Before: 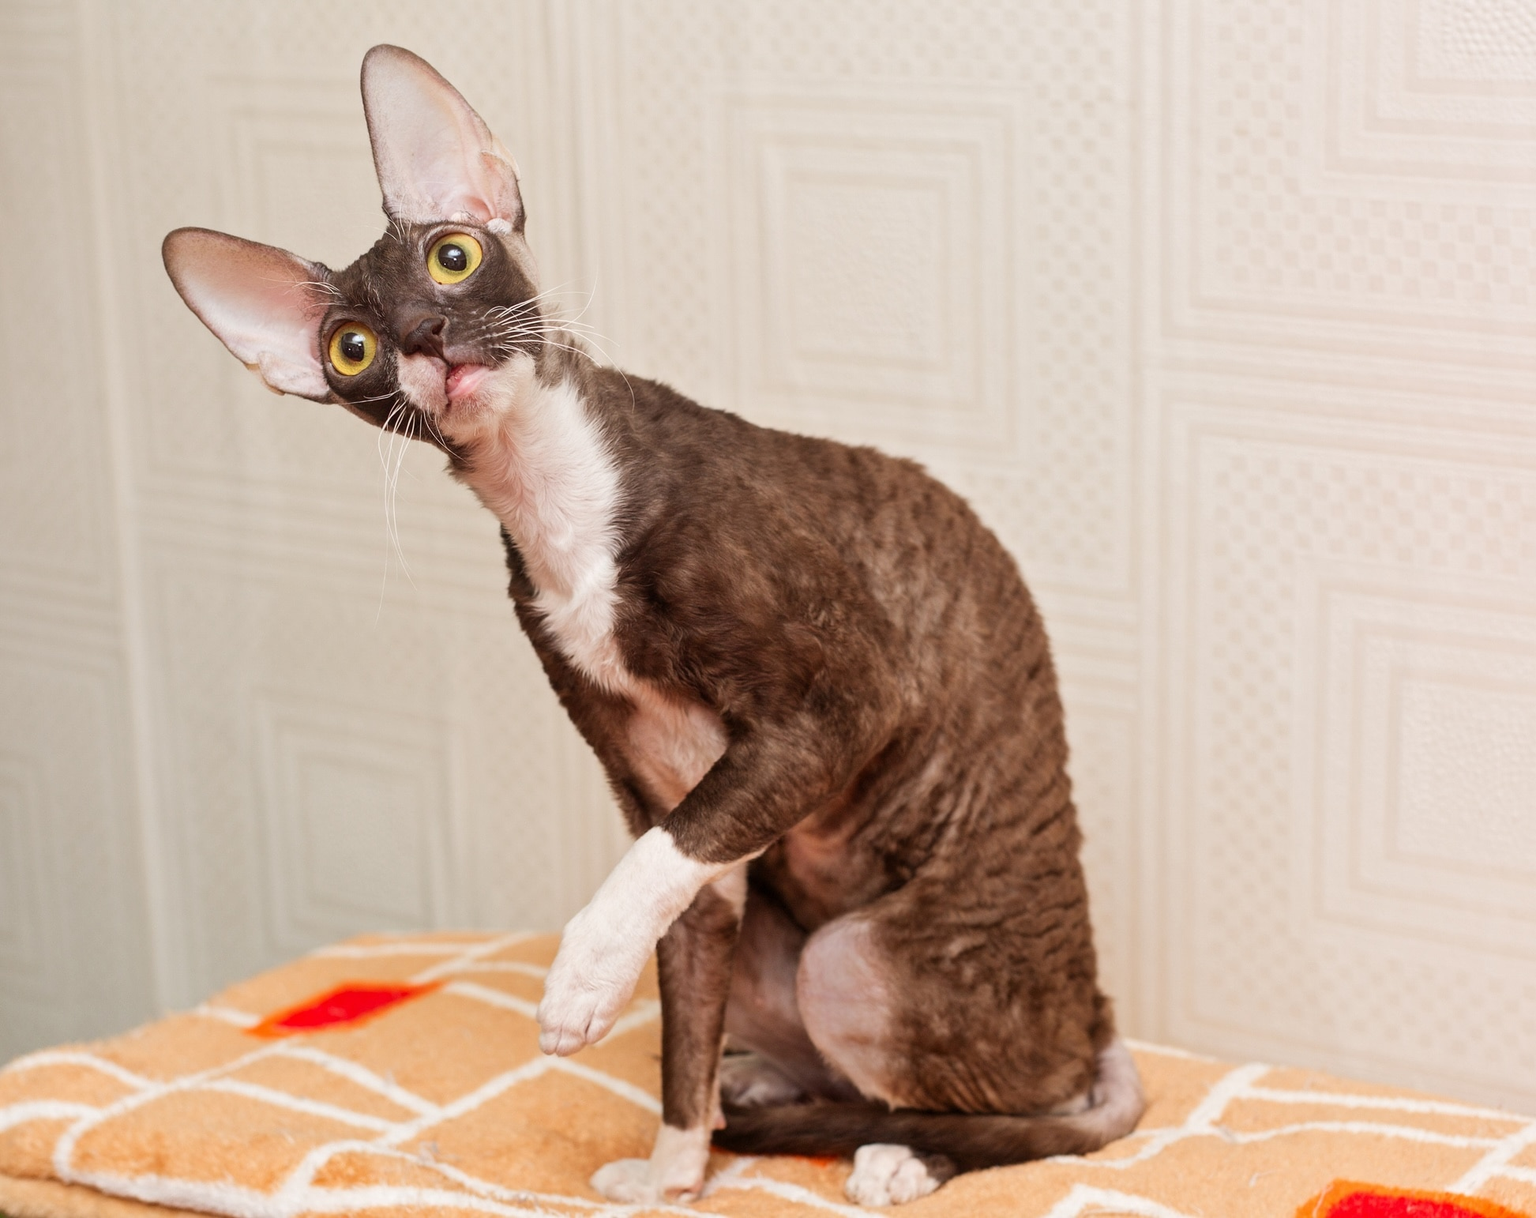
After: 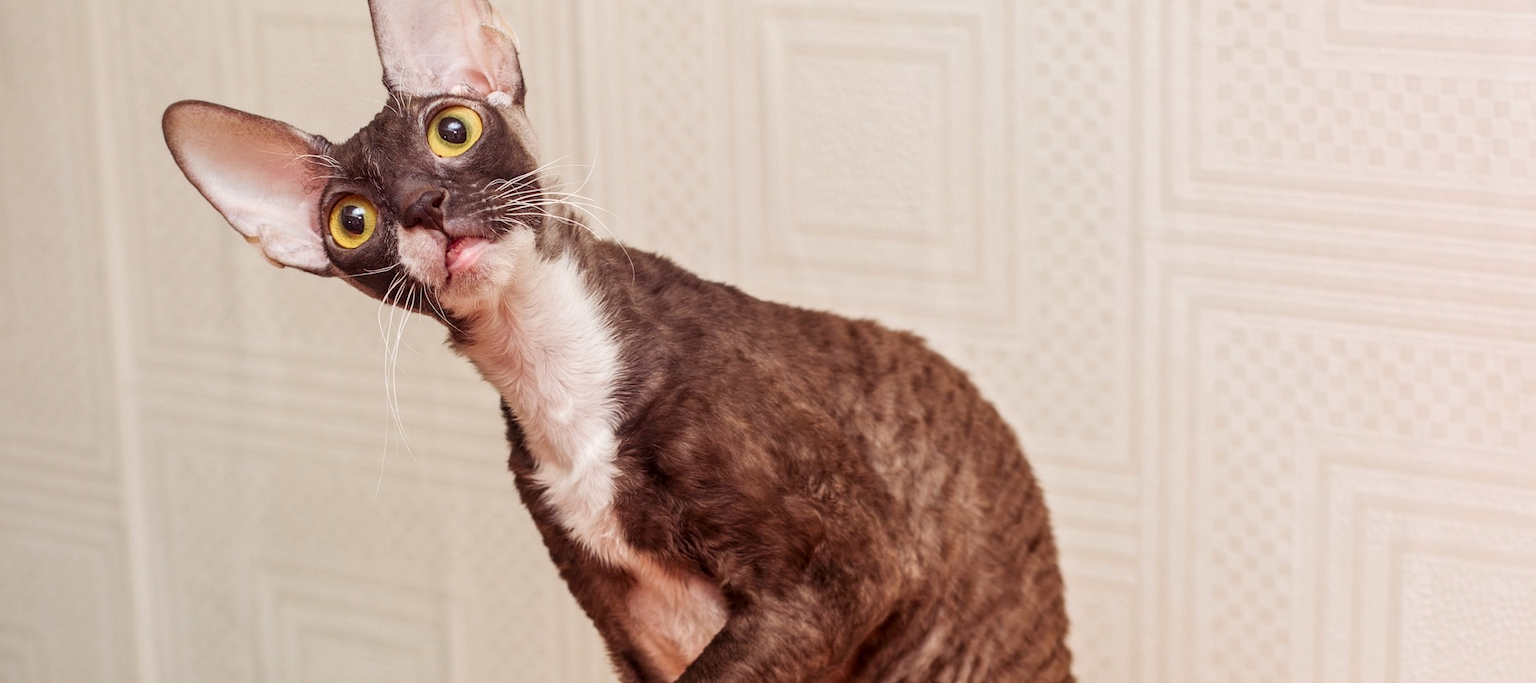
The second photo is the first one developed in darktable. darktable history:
local contrast: on, module defaults
crop and rotate: top 10.505%, bottom 33.285%
color balance rgb: shadows lift › luminance 0.427%, shadows lift › chroma 6.999%, shadows lift › hue 297.58°, highlights gain › chroma 0.232%, highlights gain › hue 331°, perceptual saturation grading › global saturation -2.06%, perceptual saturation grading › highlights -7.412%, perceptual saturation grading › mid-tones 8.471%, perceptual saturation grading › shadows 3.627%, global vibrance 24.962%
